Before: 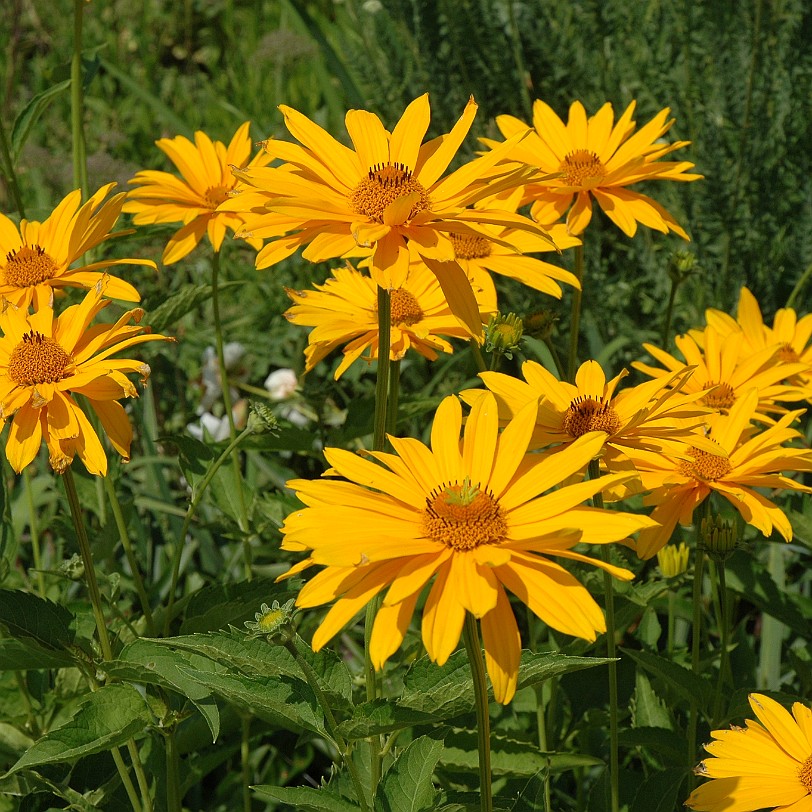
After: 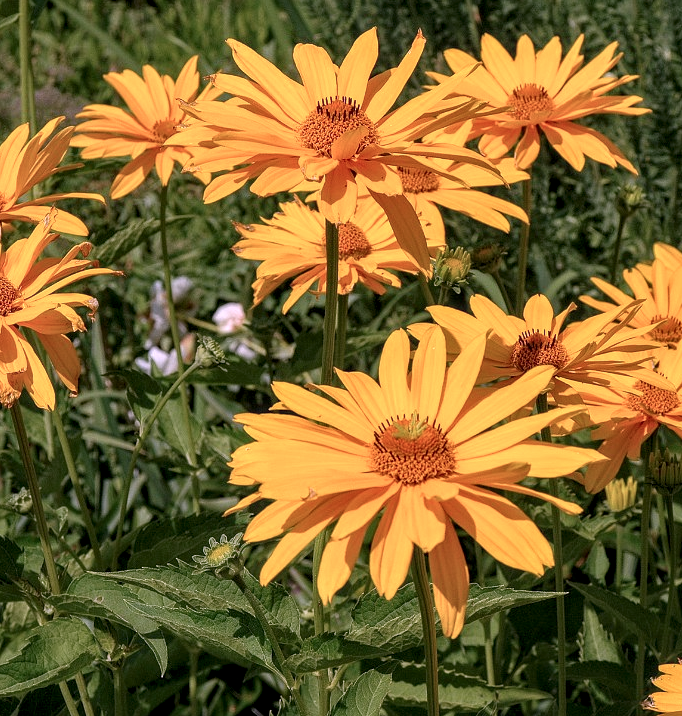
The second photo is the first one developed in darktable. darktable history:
crop: left 6.446%, top 8.188%, right 9.538%, bottom 3.548%
color correction: highlights a* 15.46, highlights b* -20.56
local contrast: detail 150%
